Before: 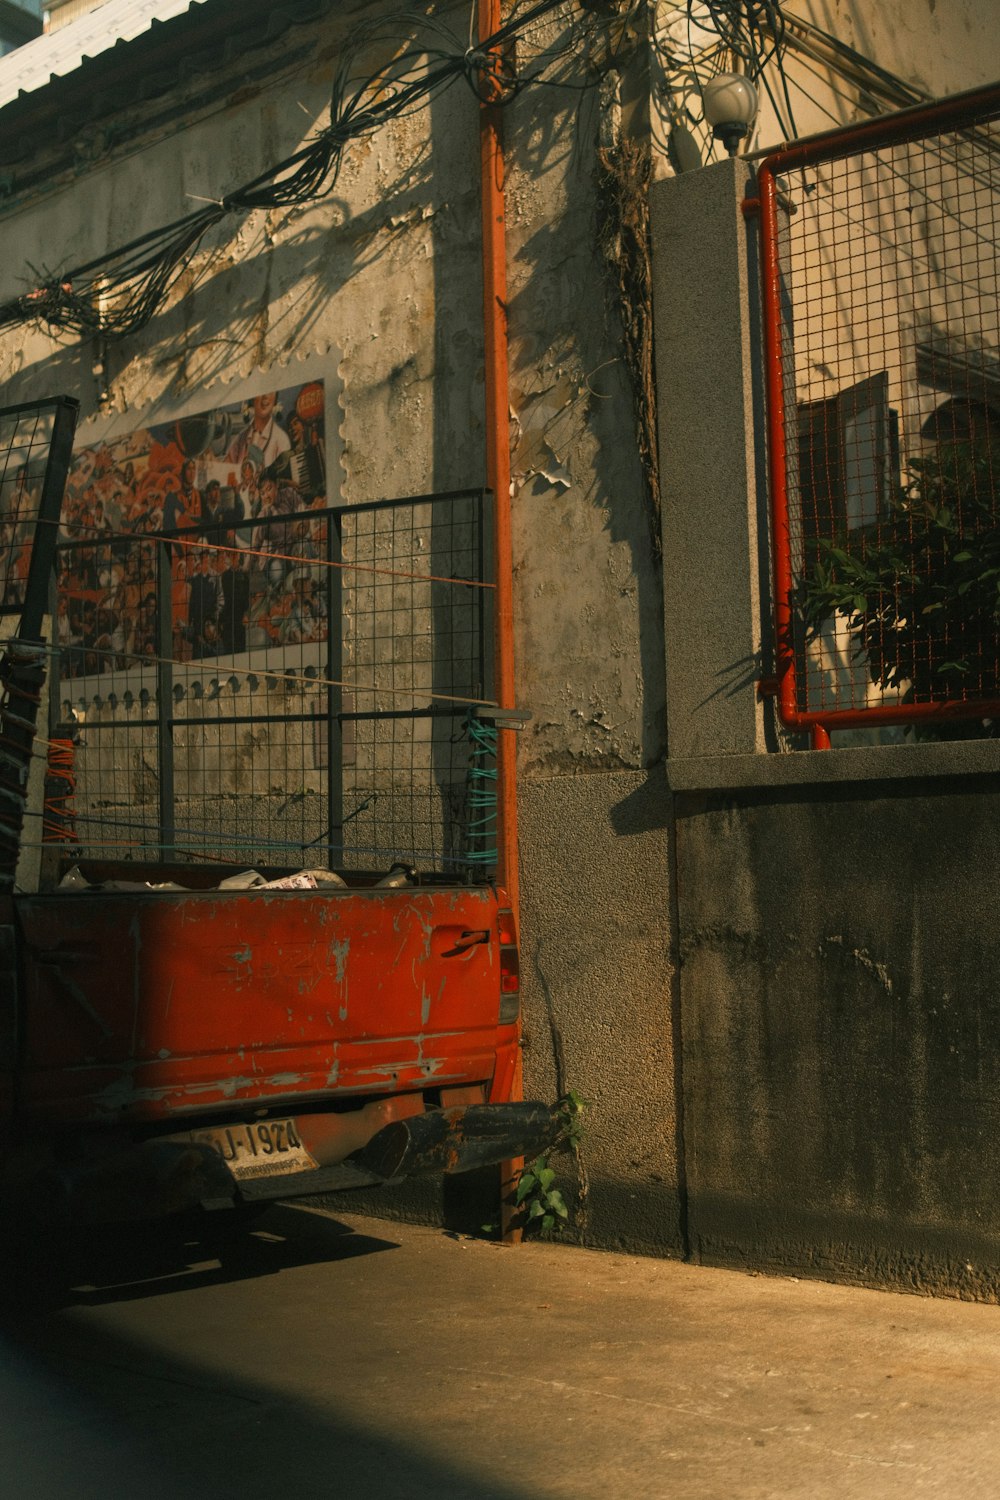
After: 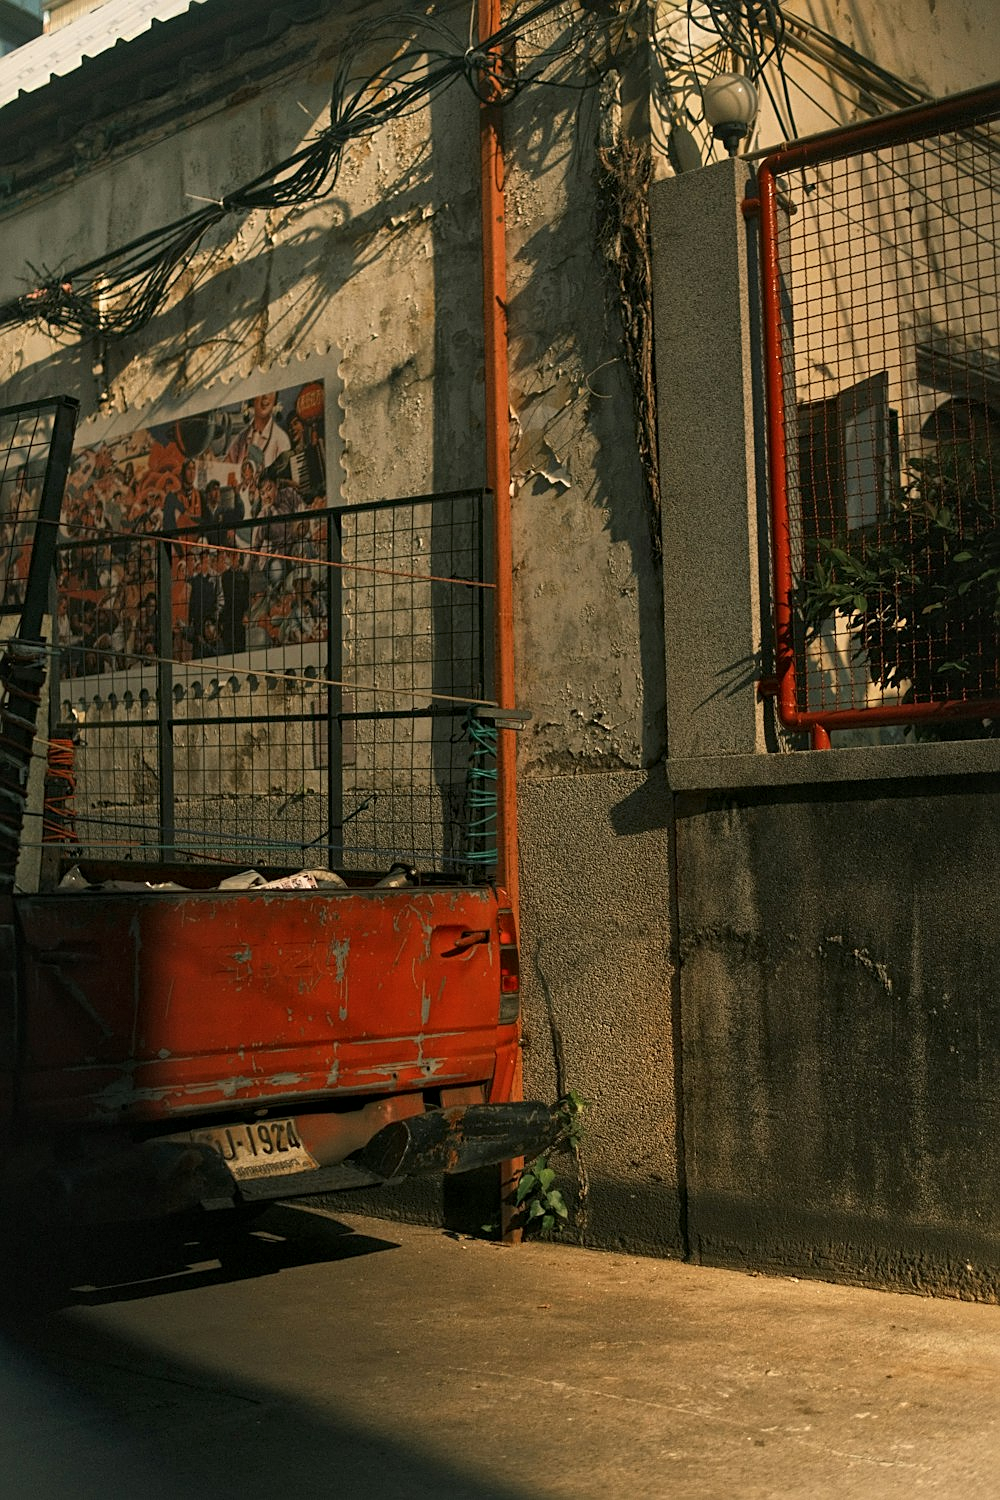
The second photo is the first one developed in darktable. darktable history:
local contrast: mode bilateral grid, contrast 20, coarseness 50, detail 132%, midtone range 0.2
sharpen: on, module defaults
